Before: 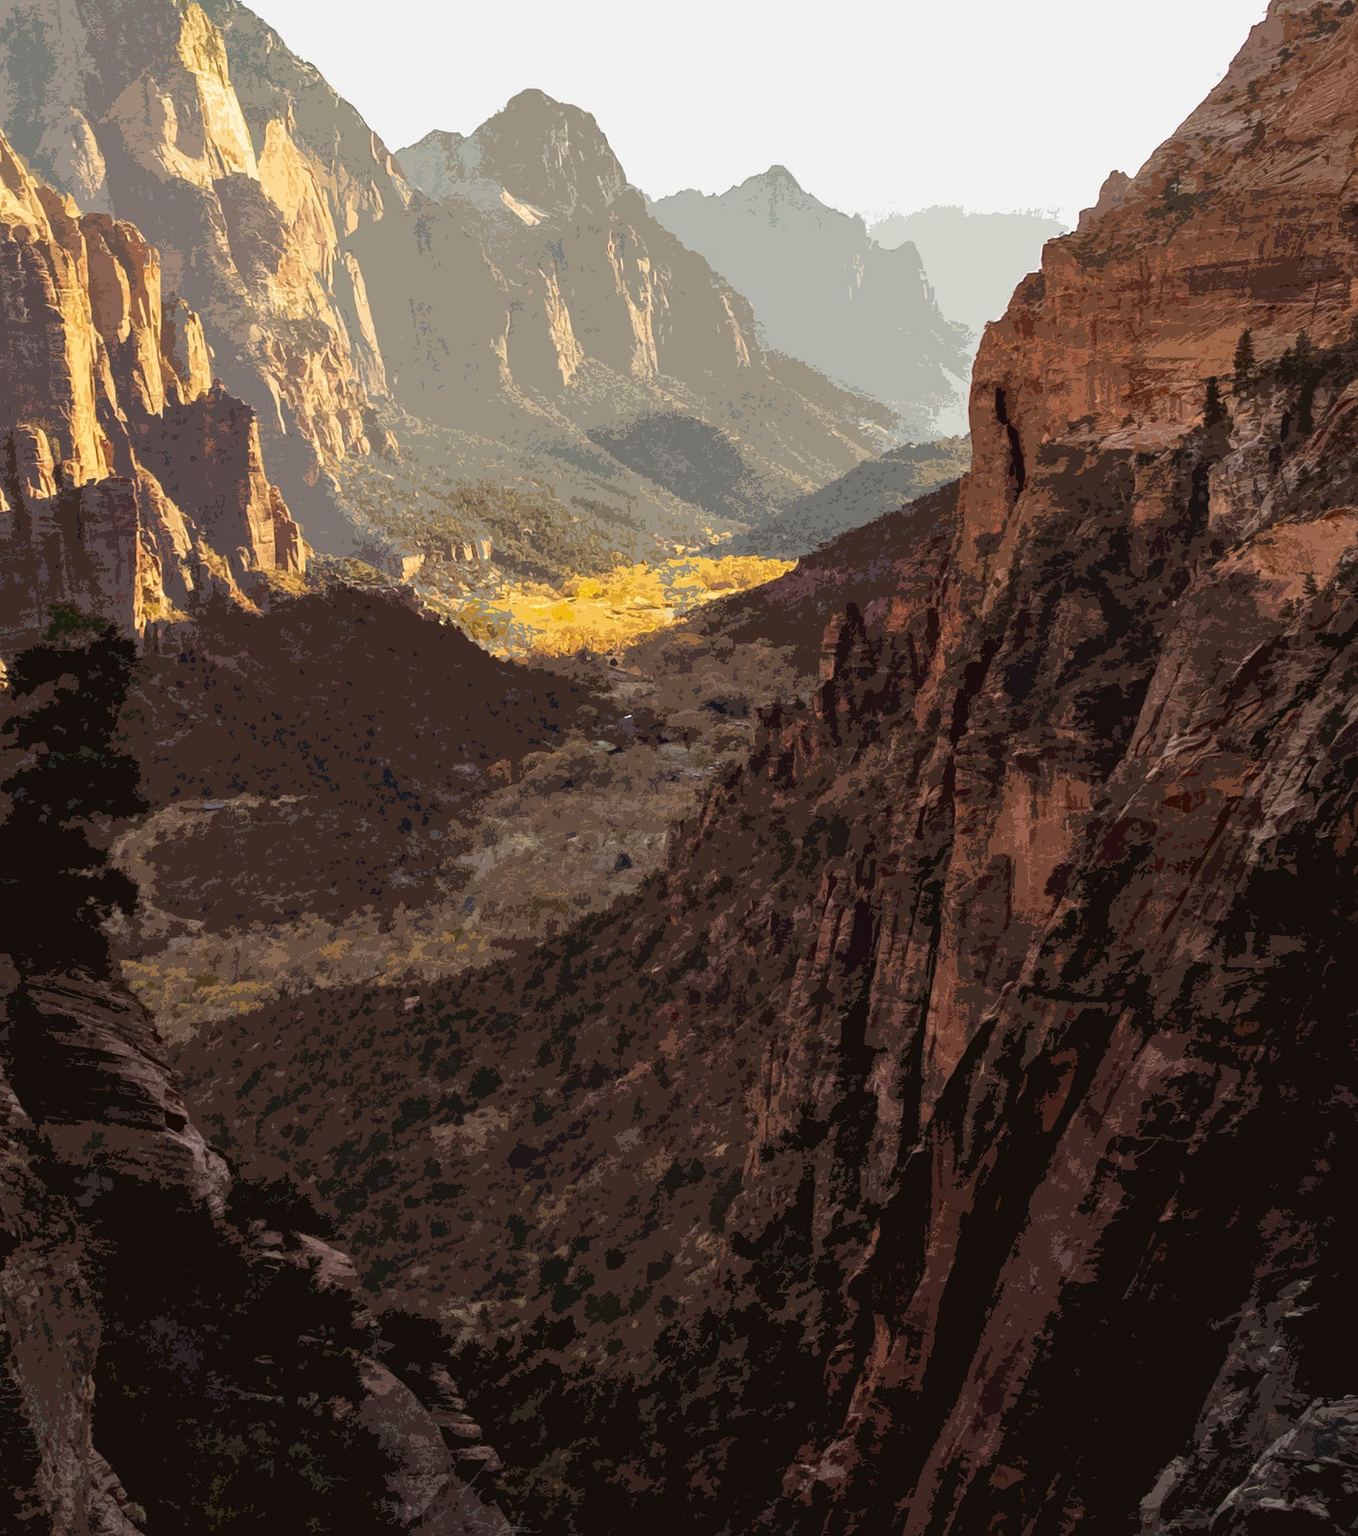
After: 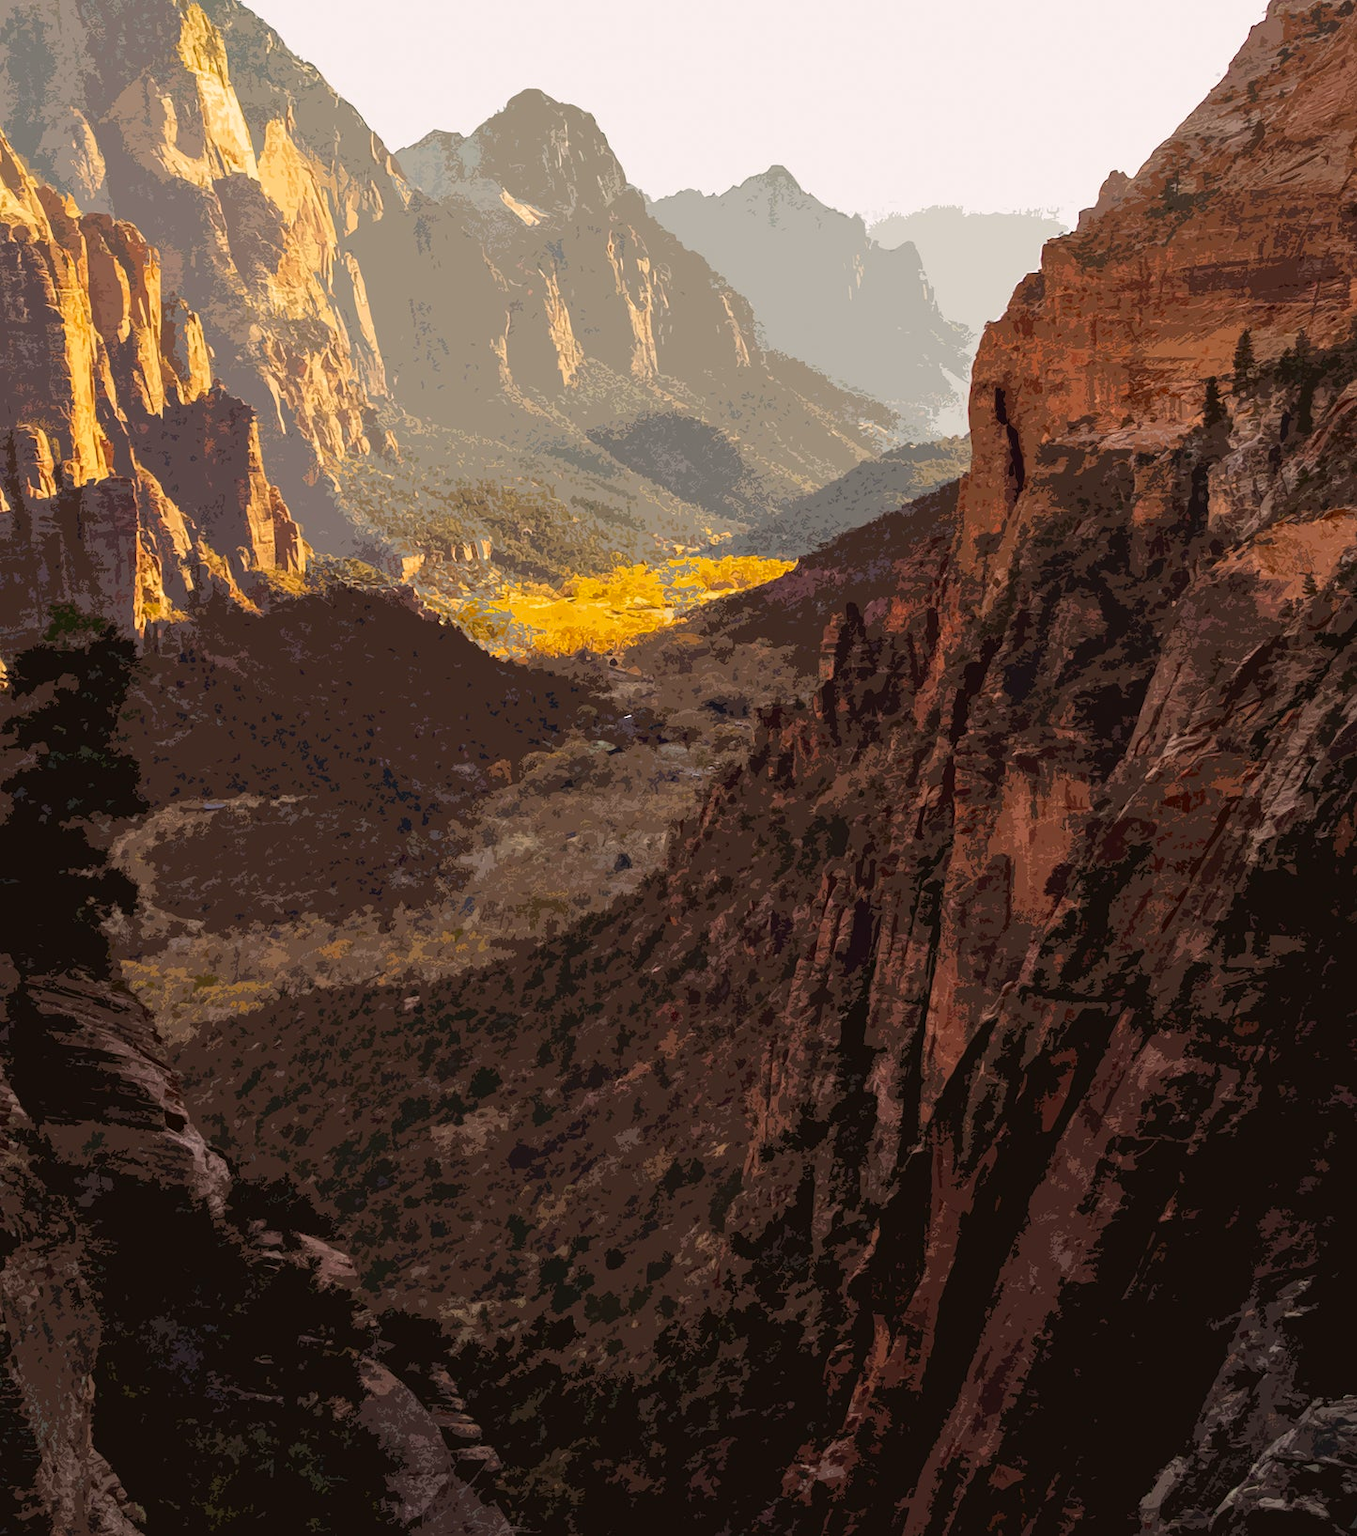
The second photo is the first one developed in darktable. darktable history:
color correction: highlights a* 3.22, highlights b* 1.93, saturation 1.19
color balance: mode lift, gamma, gain (sRGB)
vibrance: vibrance 50%
color zones: curves: ch0 [(0, 0.613) (0.01, 0.613) (0.245, 0.448) (0.498, 0.529) (0.642, 0.665) (0.879, 0.777) (0.99, 0.613)]; ch1 [(0, 0) (0.143, 0) (0.286, 0) (0.429, 0) (0.571, 0) (0.714, 0) (0.857, 0)], mix -93.41%
